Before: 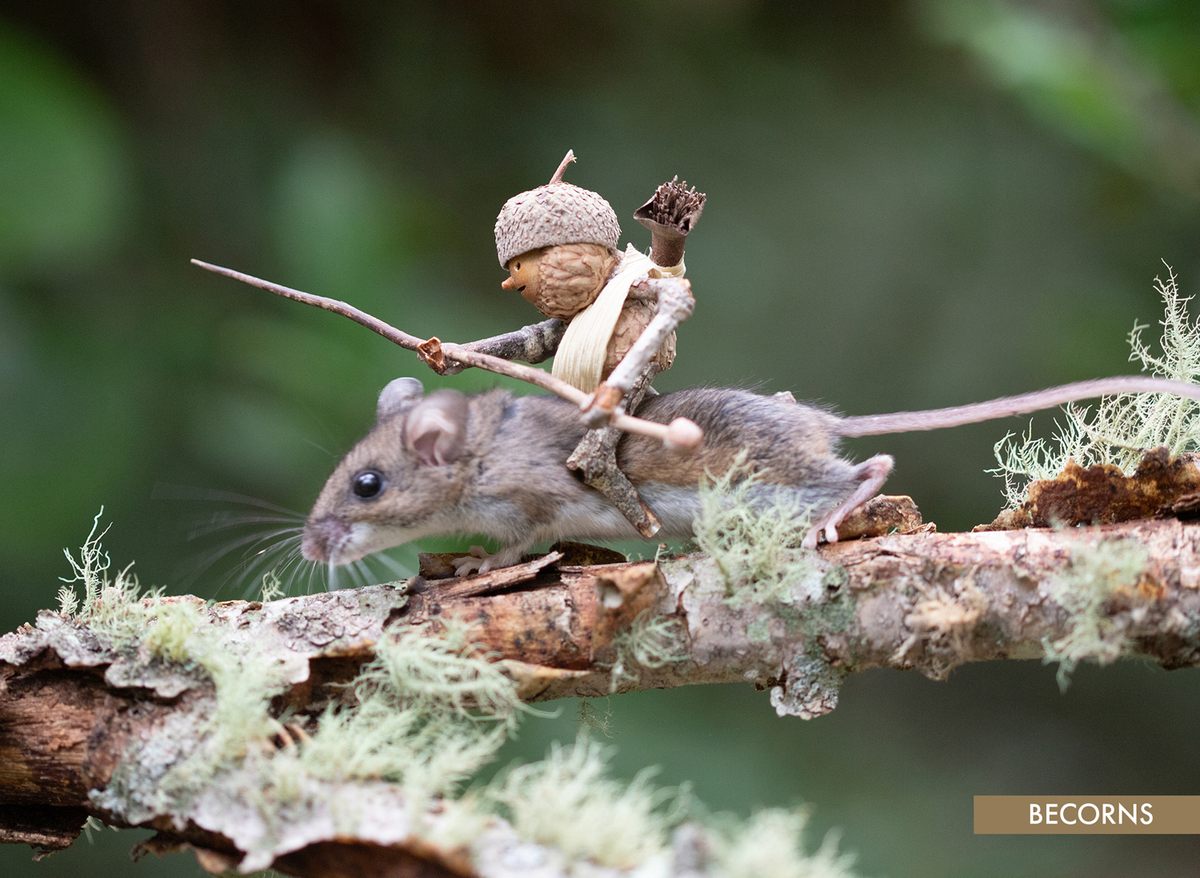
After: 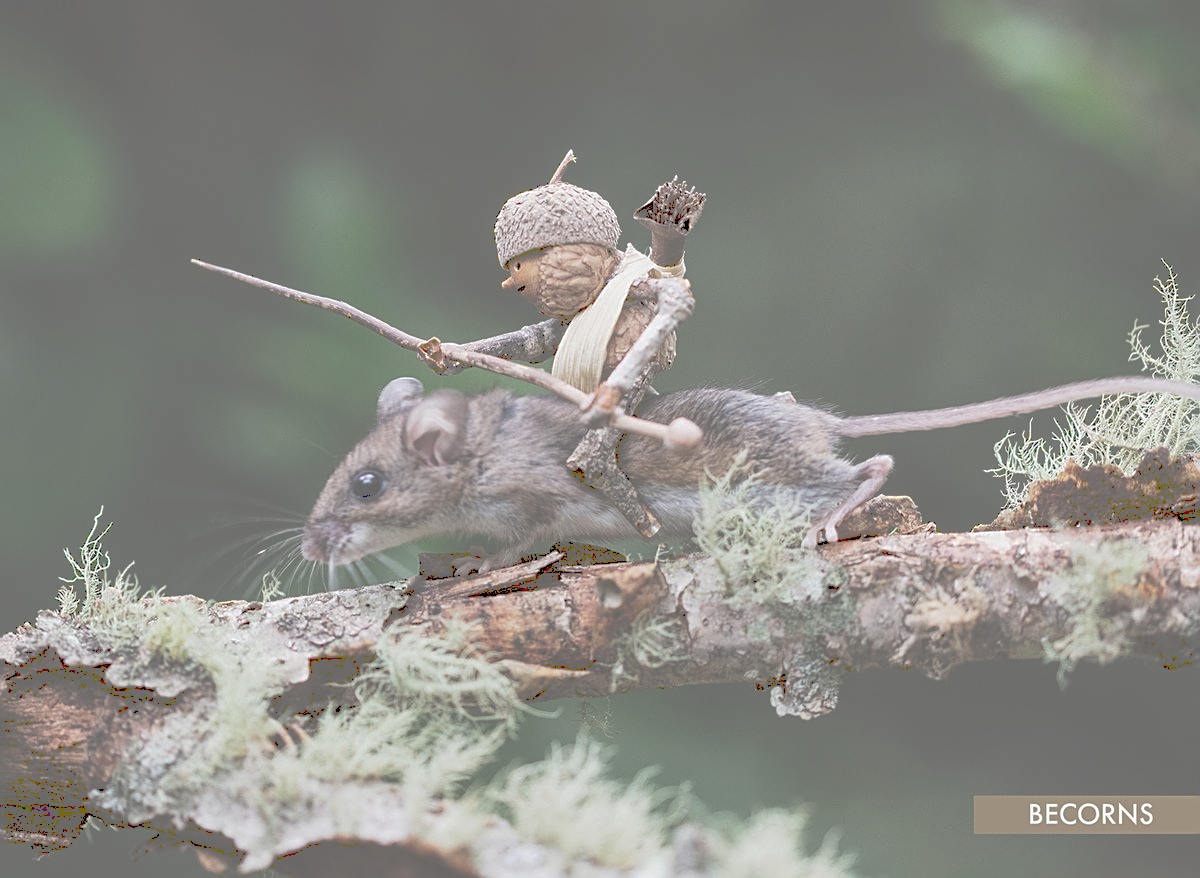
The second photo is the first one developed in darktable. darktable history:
sharpen: on, module defaults
tone curve: curves: ch0 [(0, 0) (0.003, 0.453) (0.011, 0.457) (0.025, 0.457) (0.044, 0.463) (0.069, 0.464) (0.1, 0.471) (0.136, 0.475) (0.177, 0.481) (0.224, 0.486) (0.277, 0.496) (0.335, 0.515) (0.399, 0.544) (0.468, 0.577) (0.543, 0.621) (0.623, 0.67) (0.709, 0.73) (0.801, 0.788) (0.898, 0.848) (1, 1)], preserve colors none
exposure: exposure -0.242 EV, compensate highlight preservation false
local contrast: detail 130%
